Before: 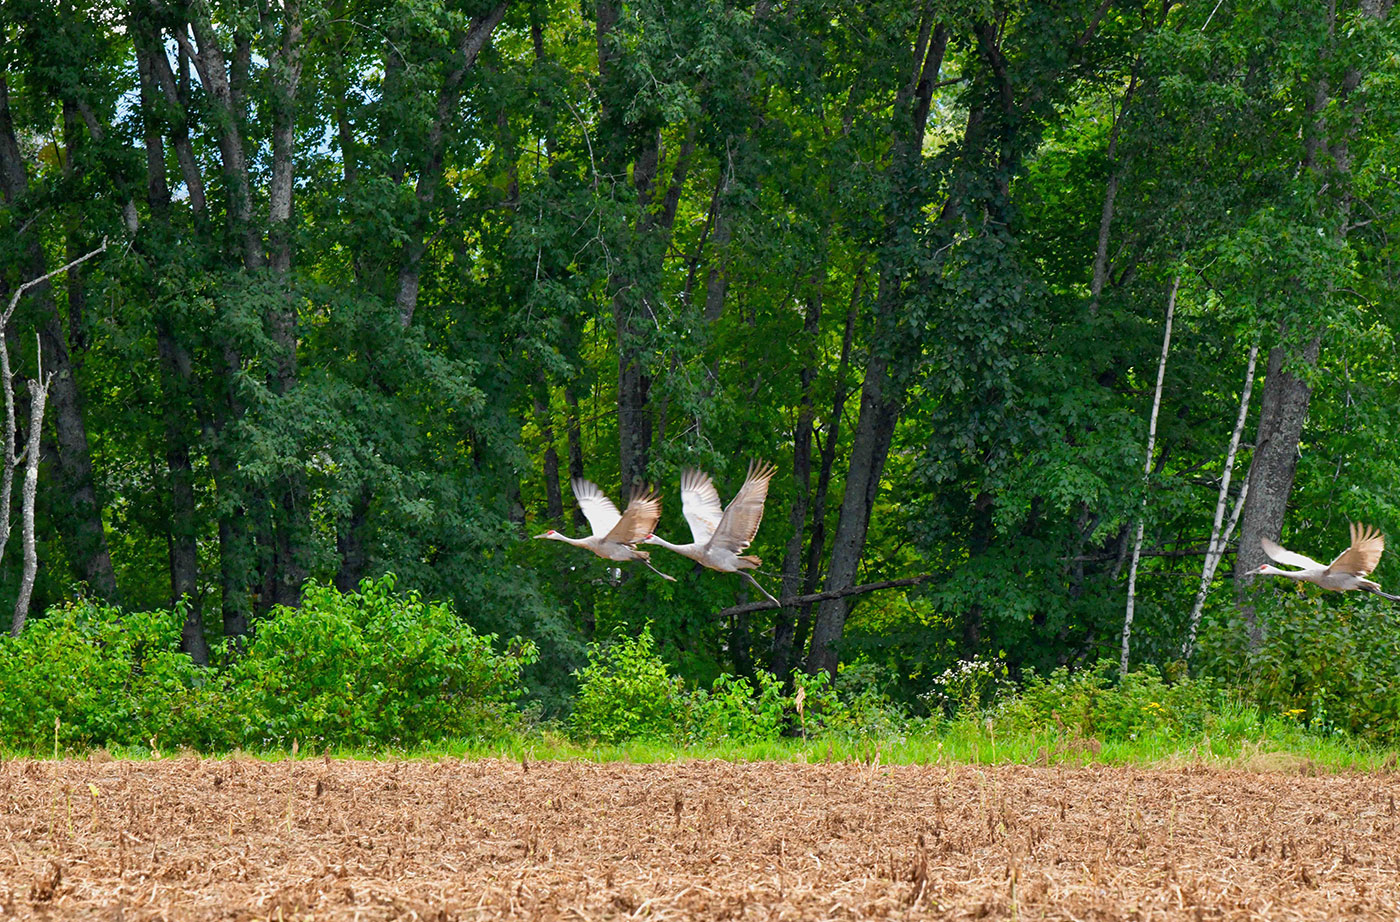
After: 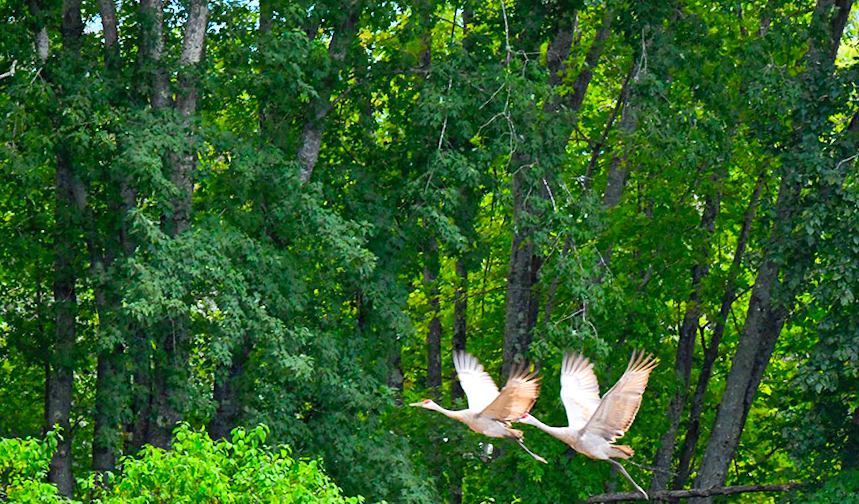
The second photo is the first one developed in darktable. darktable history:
exposure: exposure 0.298 EV, compensate exposure bias true, compensate highlight preservation false
crop and rotate: angle -5.94°, left 2.037%, top 6.814%, right 27.272%, bottom 30.097%
contrast brightness saturation: contrast 0.198, brightness 0.159, saturation 0.228
